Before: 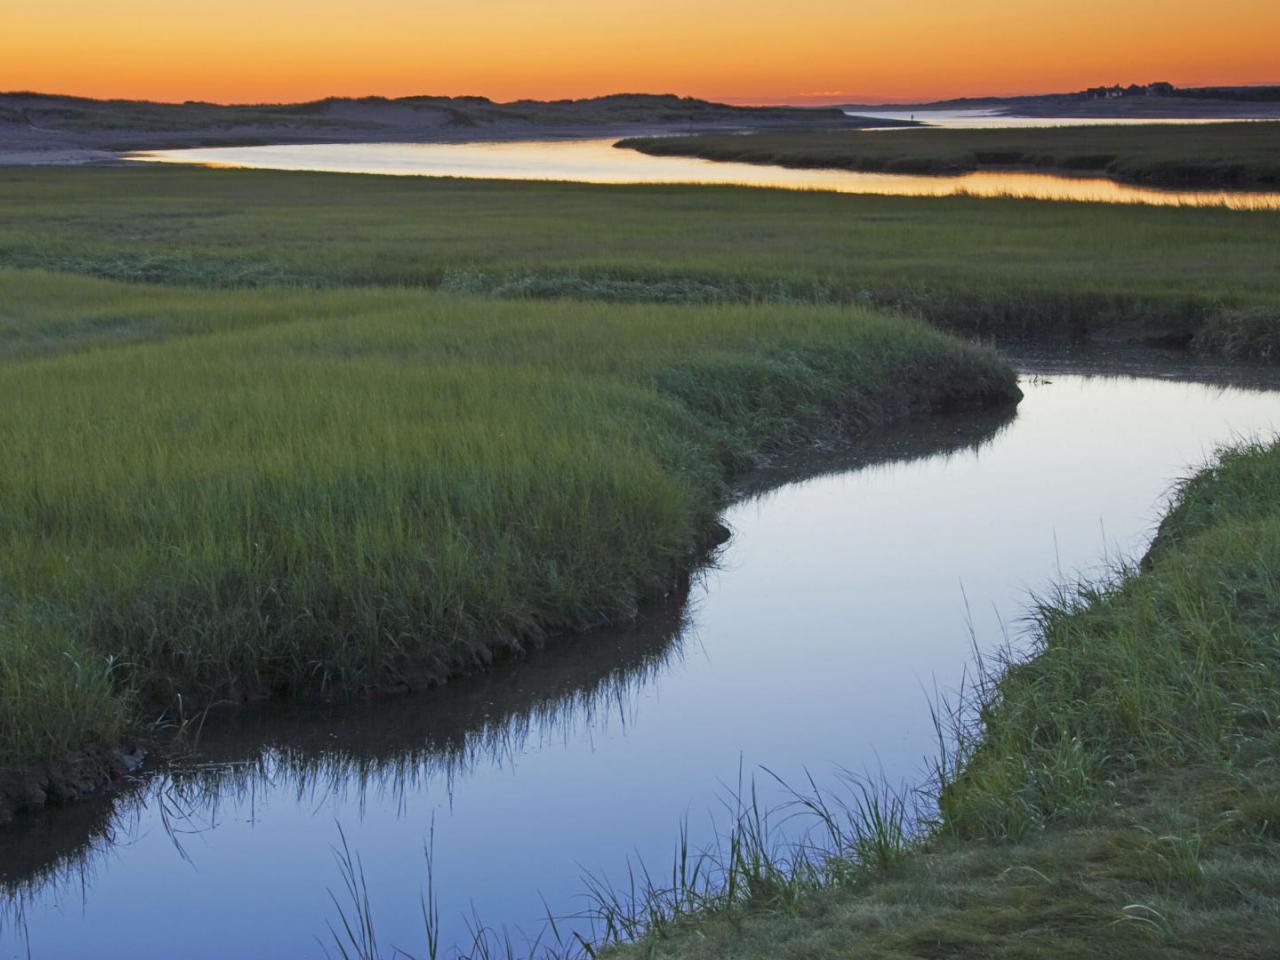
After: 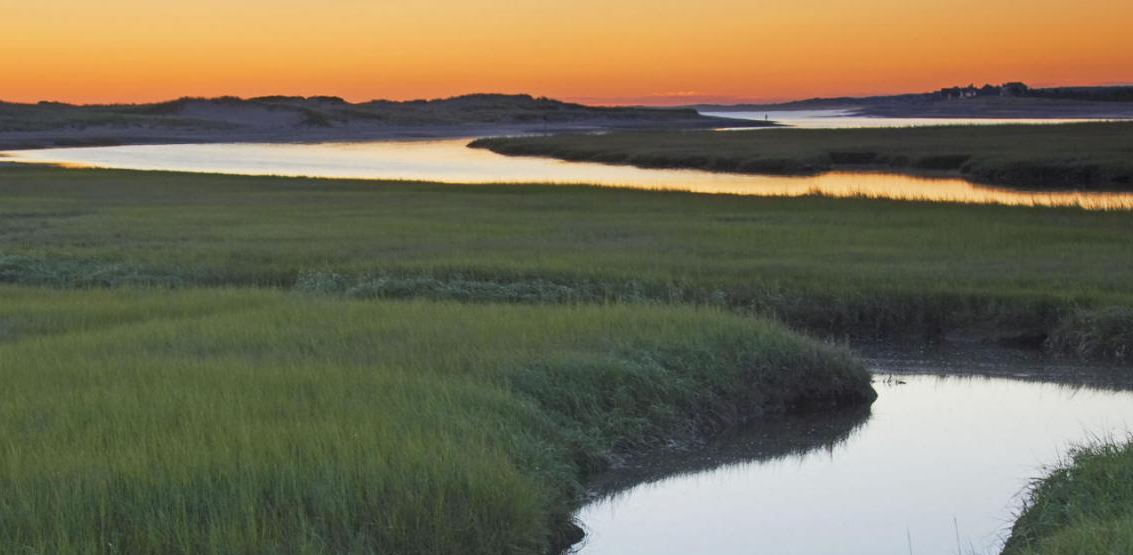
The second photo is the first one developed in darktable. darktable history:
crop and rotate: left 11.421%, bottom 42.132%
